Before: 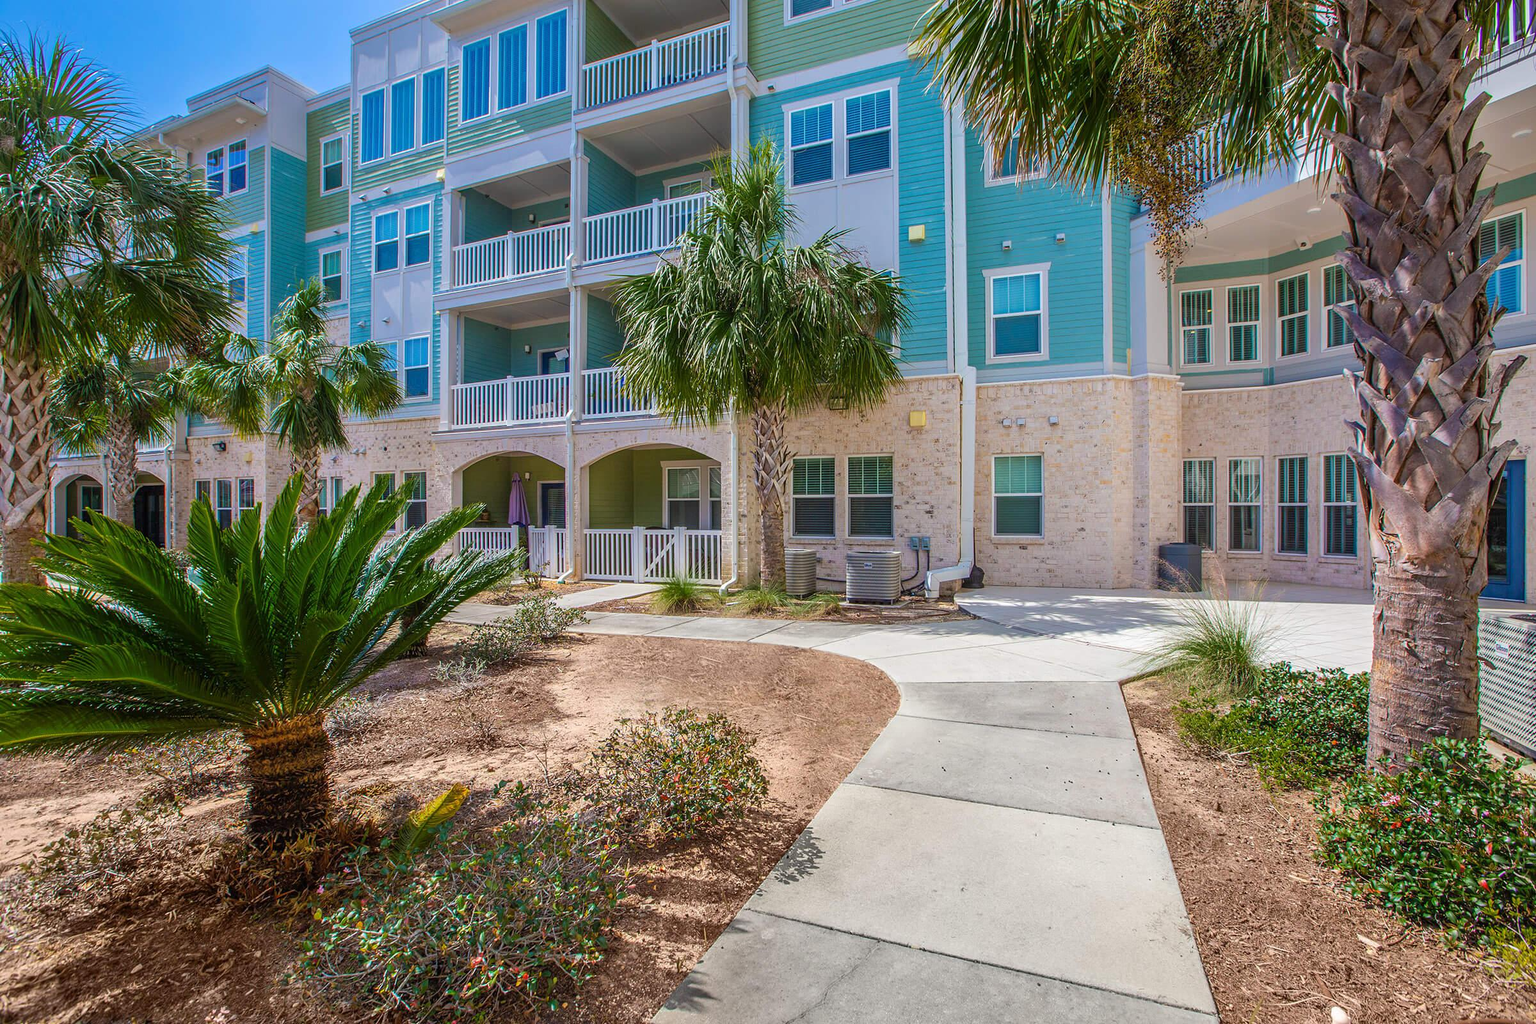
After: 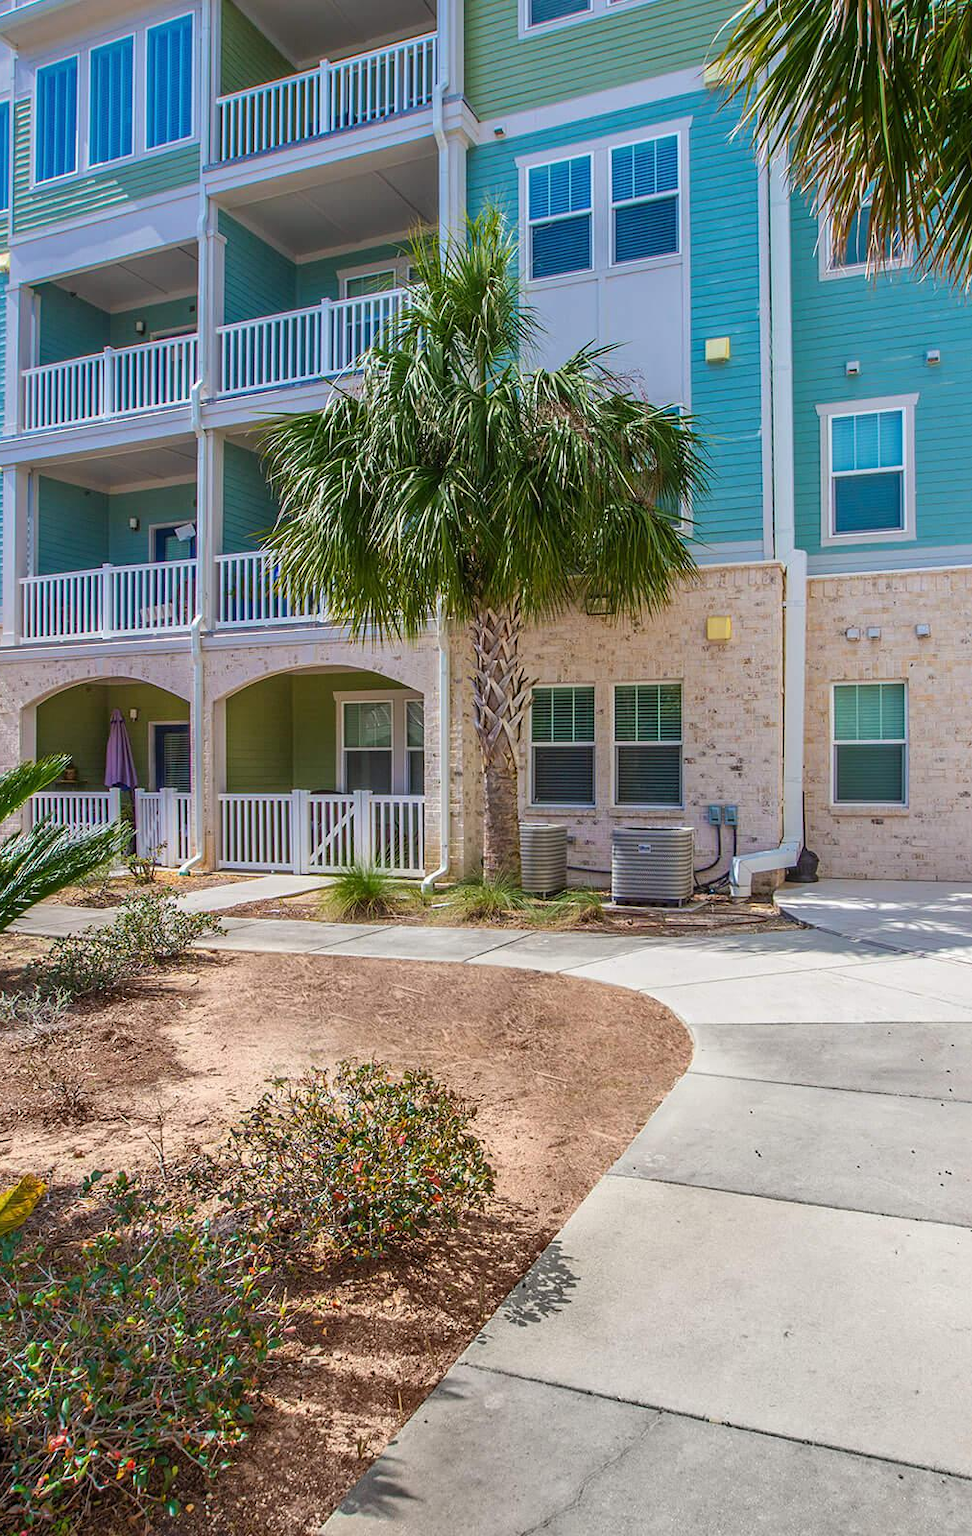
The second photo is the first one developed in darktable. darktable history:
crop: left 28.57%, right 29.182%
